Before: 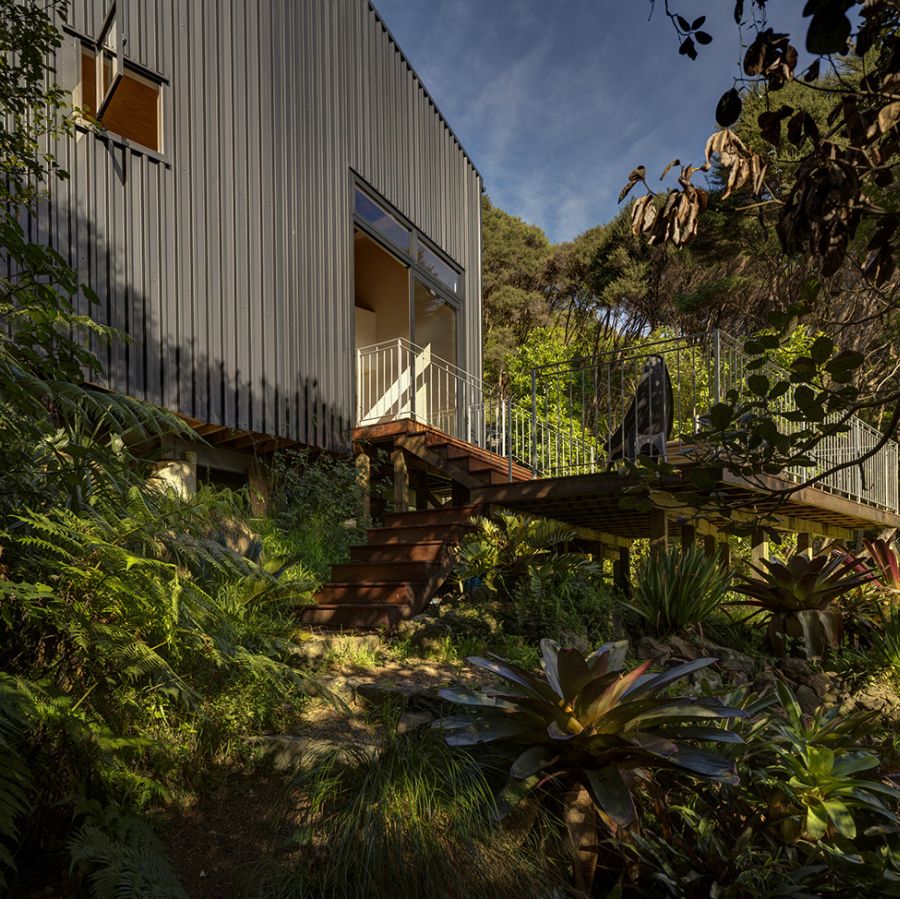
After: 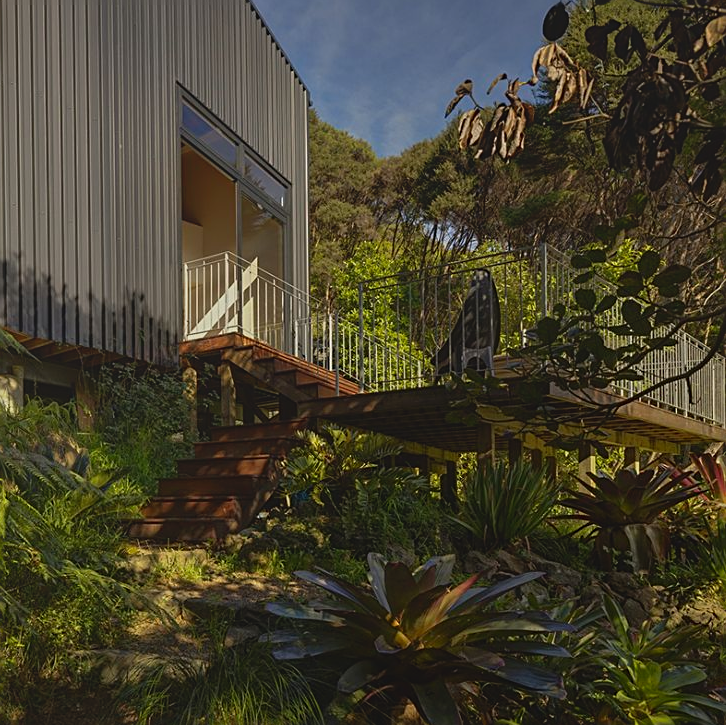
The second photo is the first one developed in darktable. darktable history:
sharpen: on, module defaults
crop: left 19.245%, top 9.648%, right 0%, bottom 9.647%
local contrast: detail 69%
